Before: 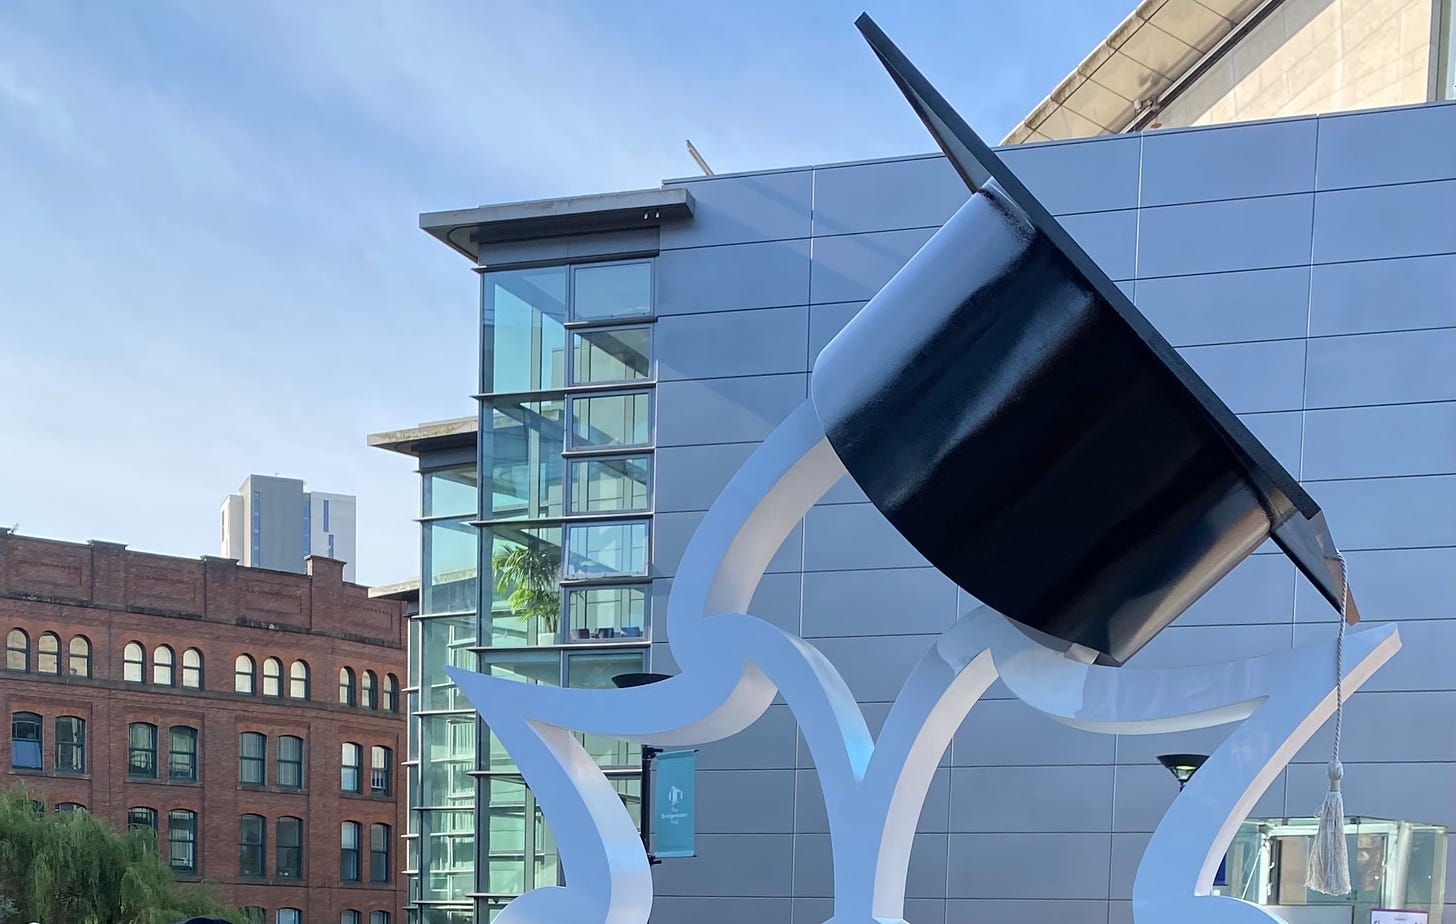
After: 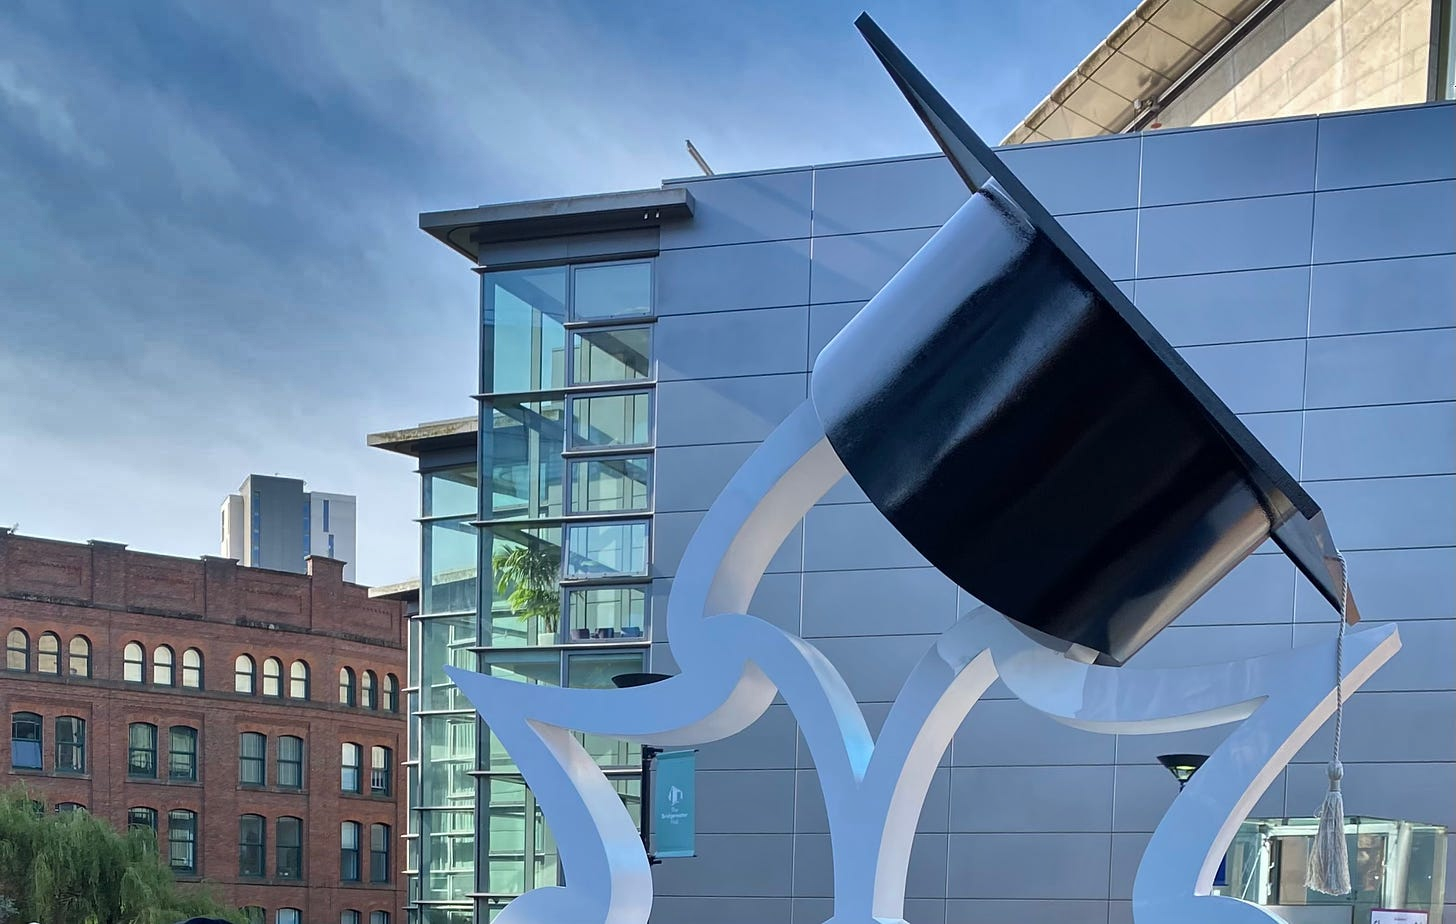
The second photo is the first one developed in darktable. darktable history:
shadows and highlights: shadows 20.89, highlights -80.81, shadows color adjustment 97.68%, soften with gaussian
